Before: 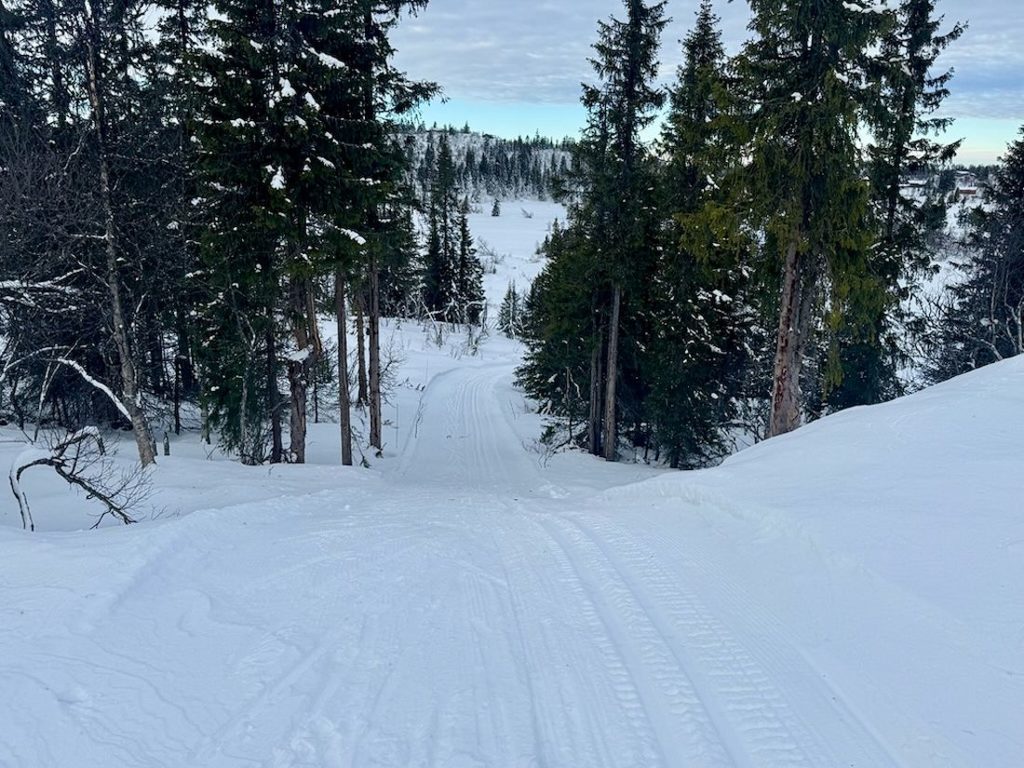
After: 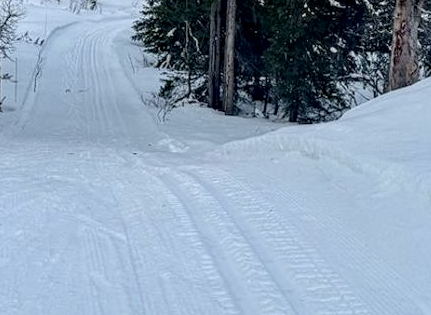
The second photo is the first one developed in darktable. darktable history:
local contrast: highlights 25%, detail 150%
crop: left 37.221%, top 45.169%, right 20.63%, bottom 13.777%
